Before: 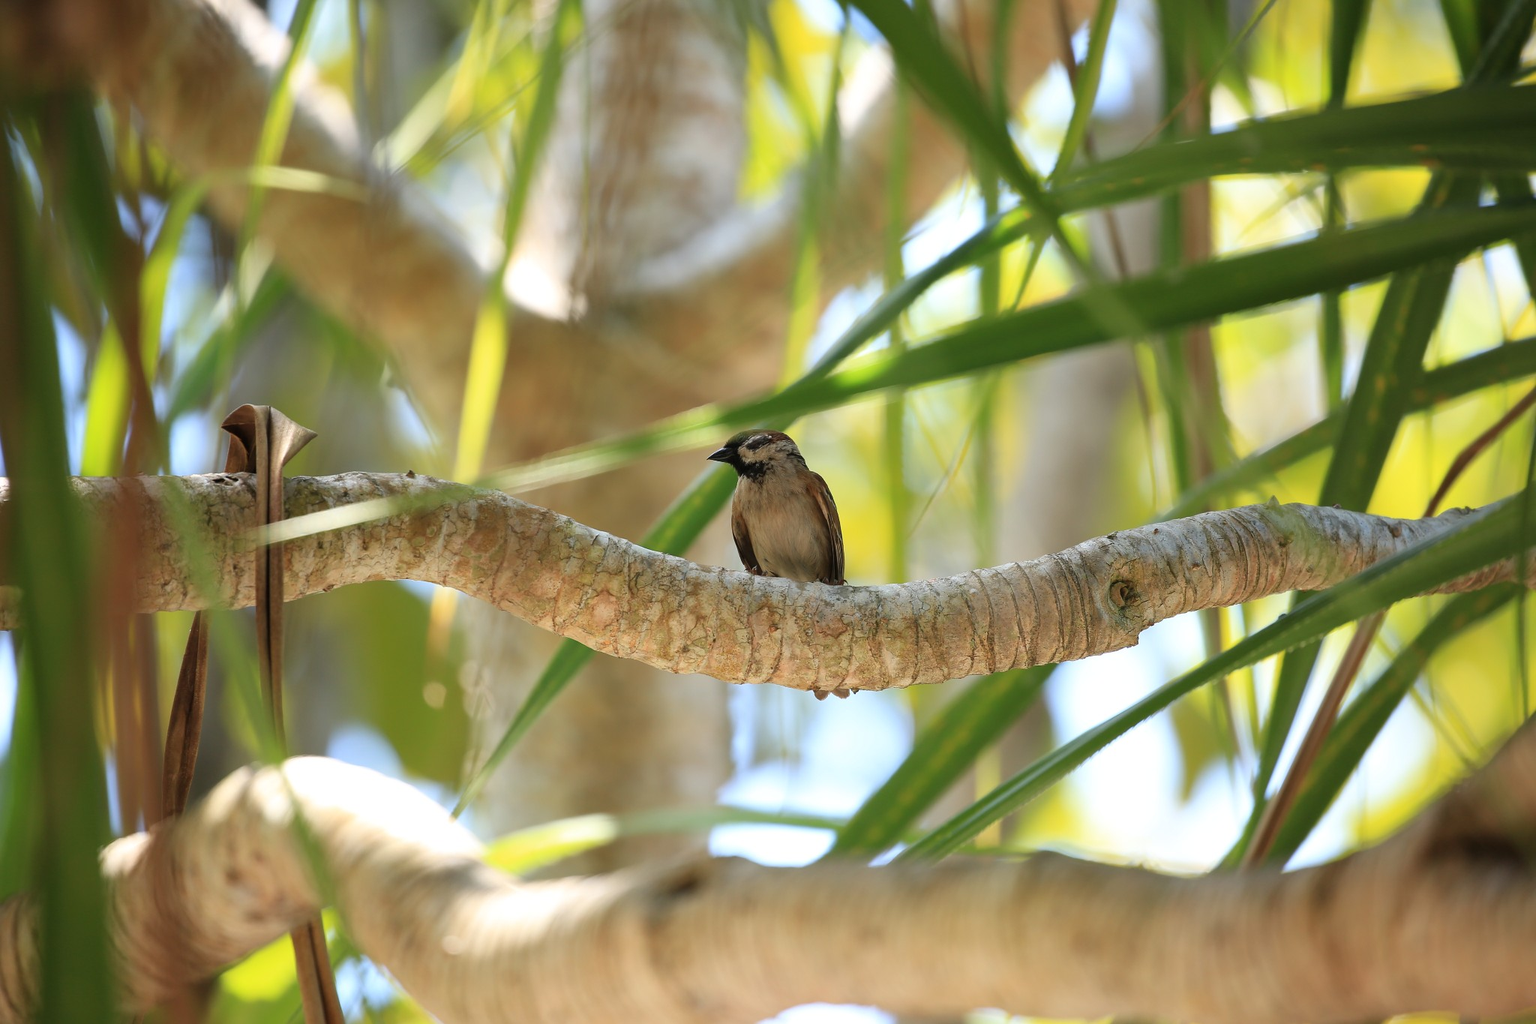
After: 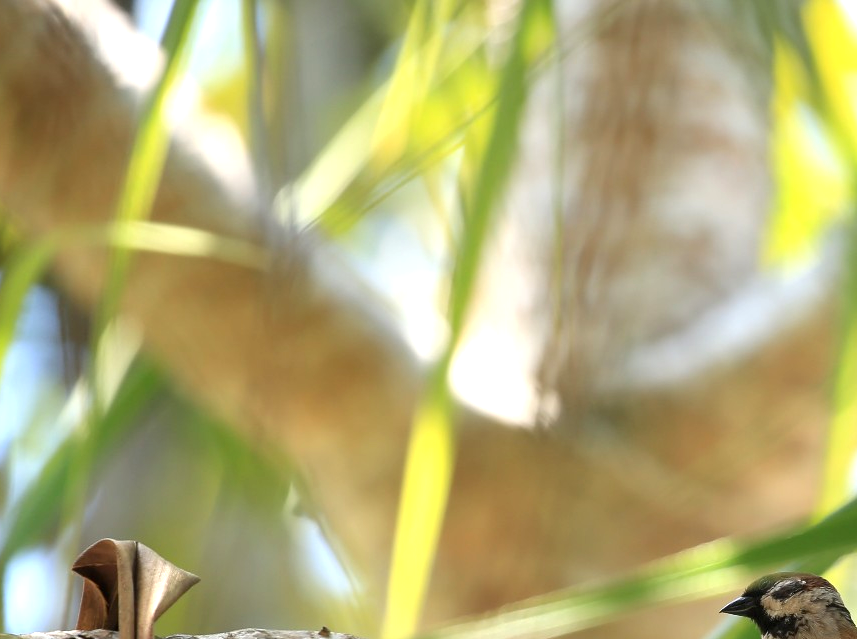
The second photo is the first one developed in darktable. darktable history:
crop and rotate: left 10.927%, top 0.058%, right 47.191%, bottom 53.088%
exposure: black level correction 0.001, exposure 0.498 EV, compensate exposure bias true, compensate highlight preservation false
